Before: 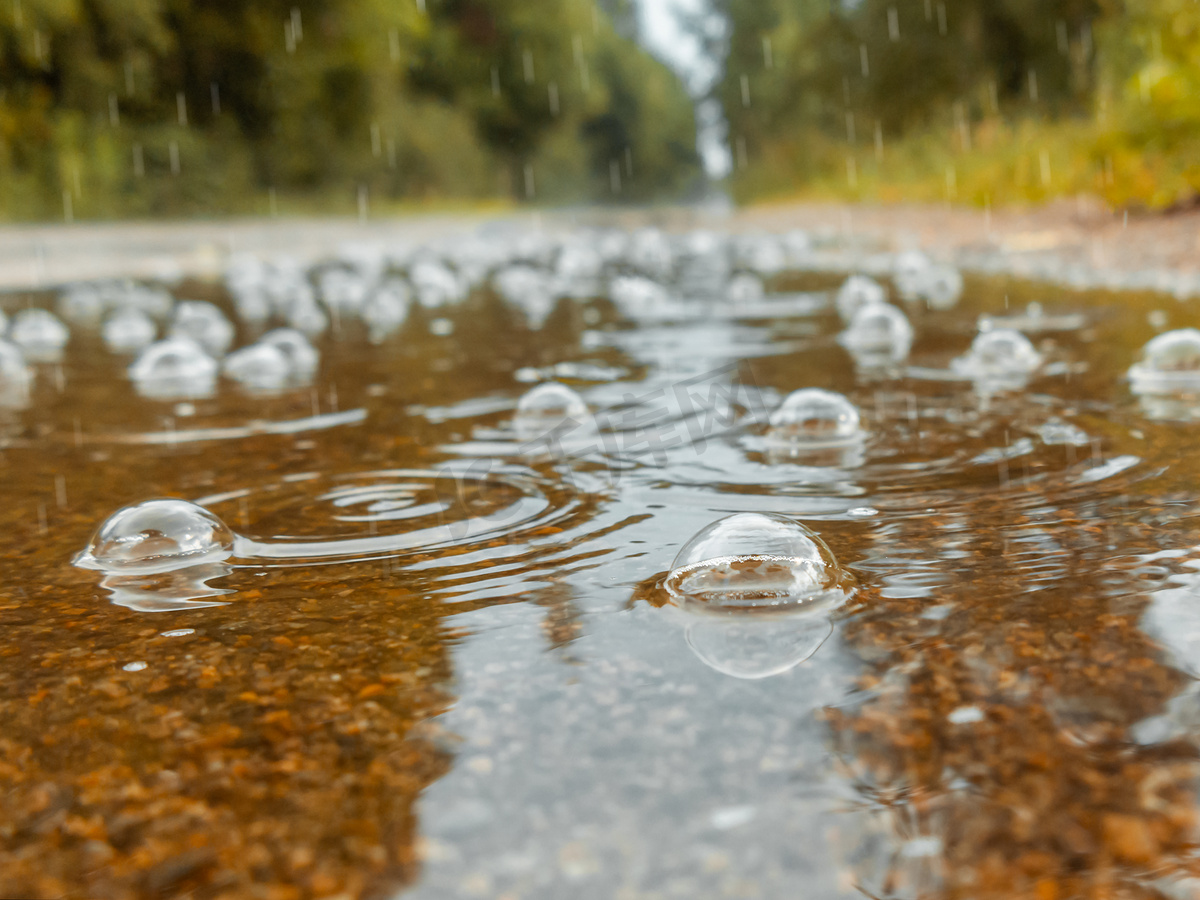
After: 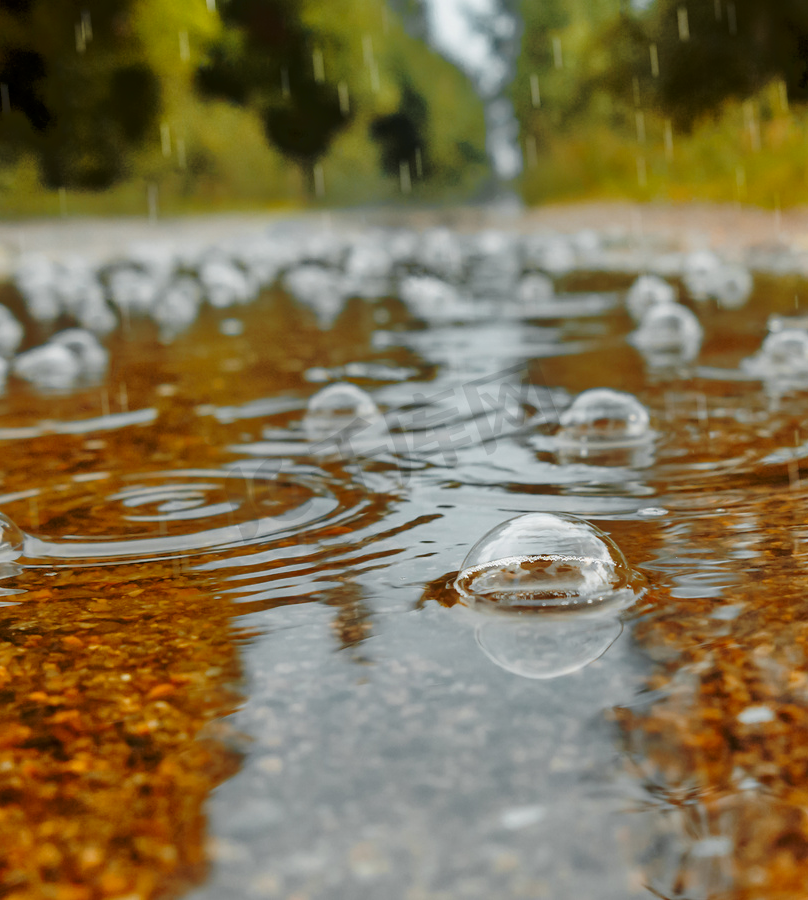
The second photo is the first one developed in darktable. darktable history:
exposure: black level correction 0.006, exposure -0.226 EV, compensate highlight preservation false
base curve: curves: ch0 [(0, 0) (0.073, 0.04) (0.157, 0.139) (0.492, 0.492) (0.758, 0.758) (1, 1)], preserve colors none
crop and rotate: left 17.574%, right 15.075%
tone equalizer: -7 EV -0.601 EV, -6 EV 0.988 EV, -5 EV -0.483 EV, -4 EV 0.4 EV, -3 EV 0.426 EV, -2 EV 0.124 EV, -1 EV -0.175 EV, +0 EV -0.396 EV, mask exposure compensation -0.486 EV
